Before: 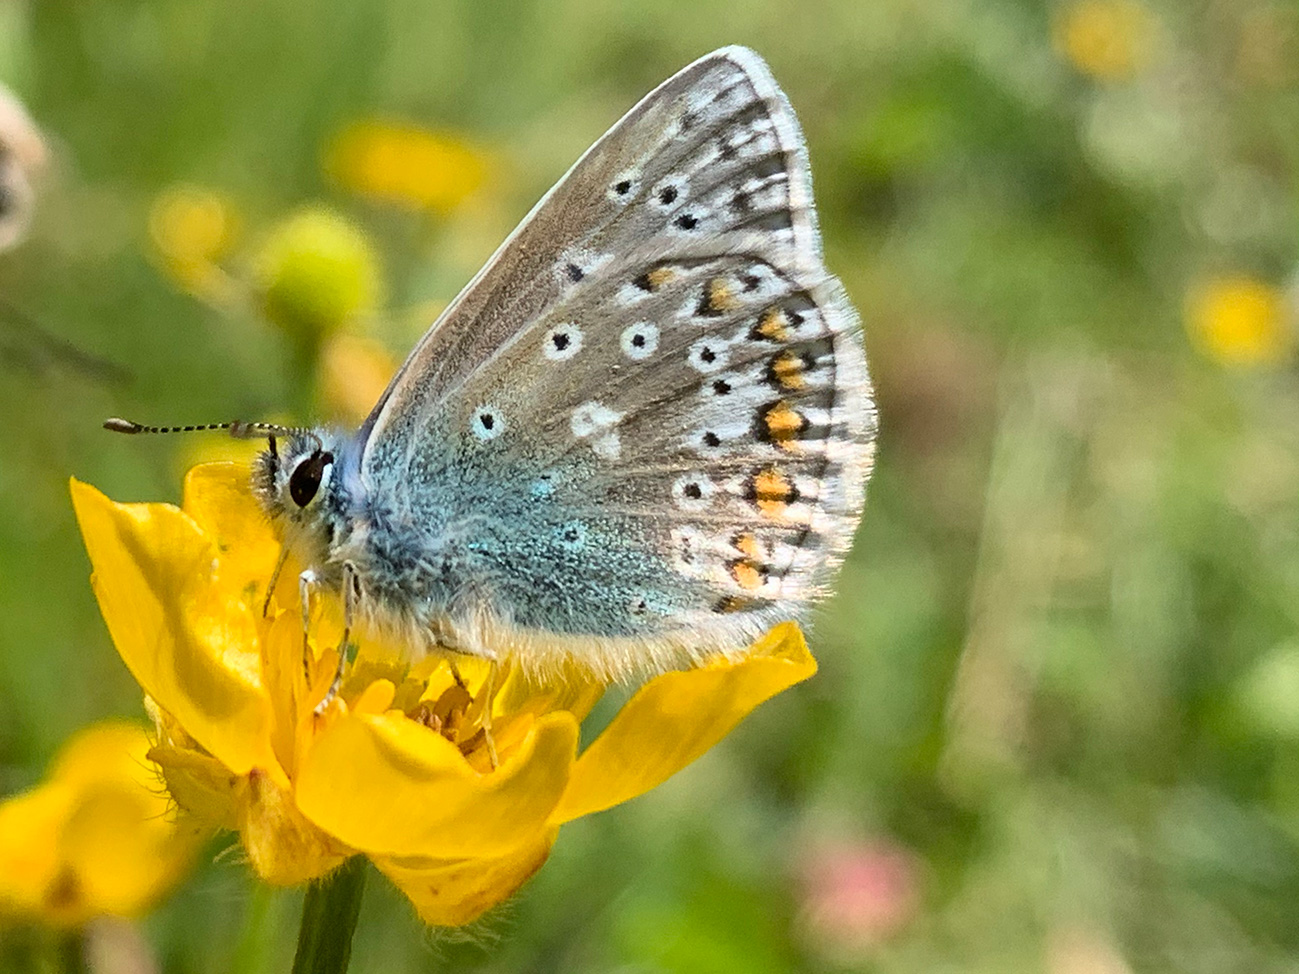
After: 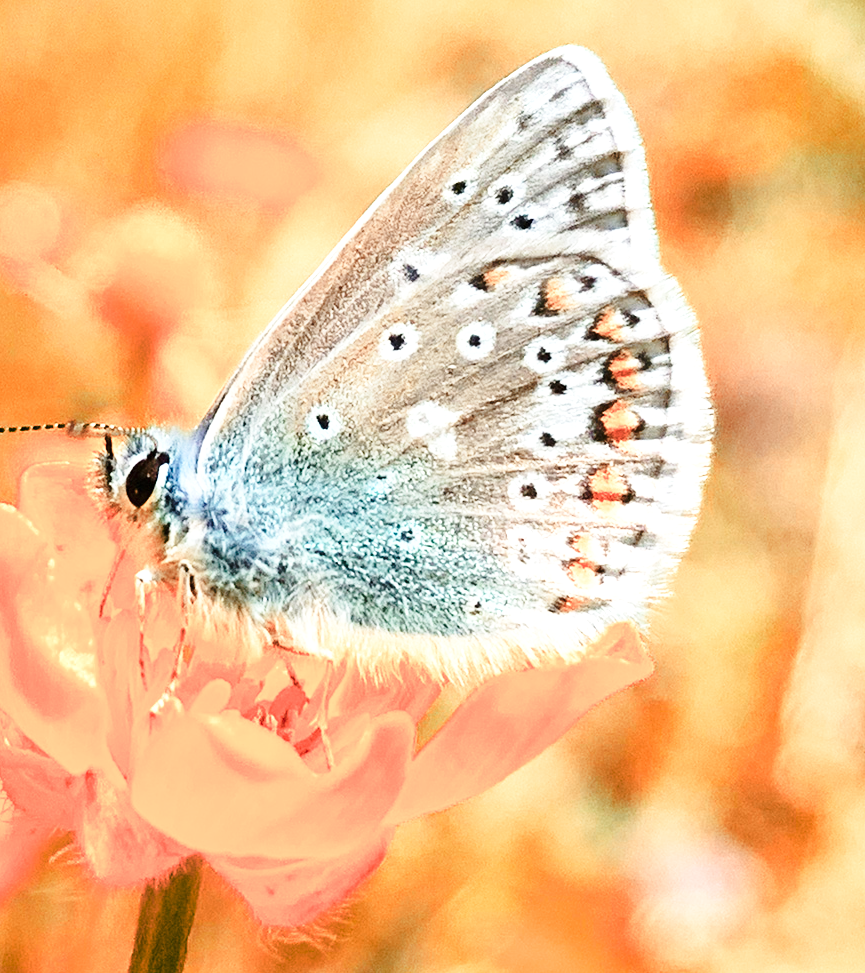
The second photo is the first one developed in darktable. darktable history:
base curve: curves: ch0 [(0, 0) (0.036, 0.037) (0.121, 0.228) (0.46, 0.76) (0.859, 0.983) (1, 1)], preserve colors none
exposure: black level correction 0, exposure 0.703 EV, compensate highlight preservation false
crop and rotate: left 12.707%, right 20.631%
color zones: curves: ch2 [(0, 0.5) (0.084, 0.497) (0.323, 0.335) (0.4, 0.497) (1, 0.5)]
